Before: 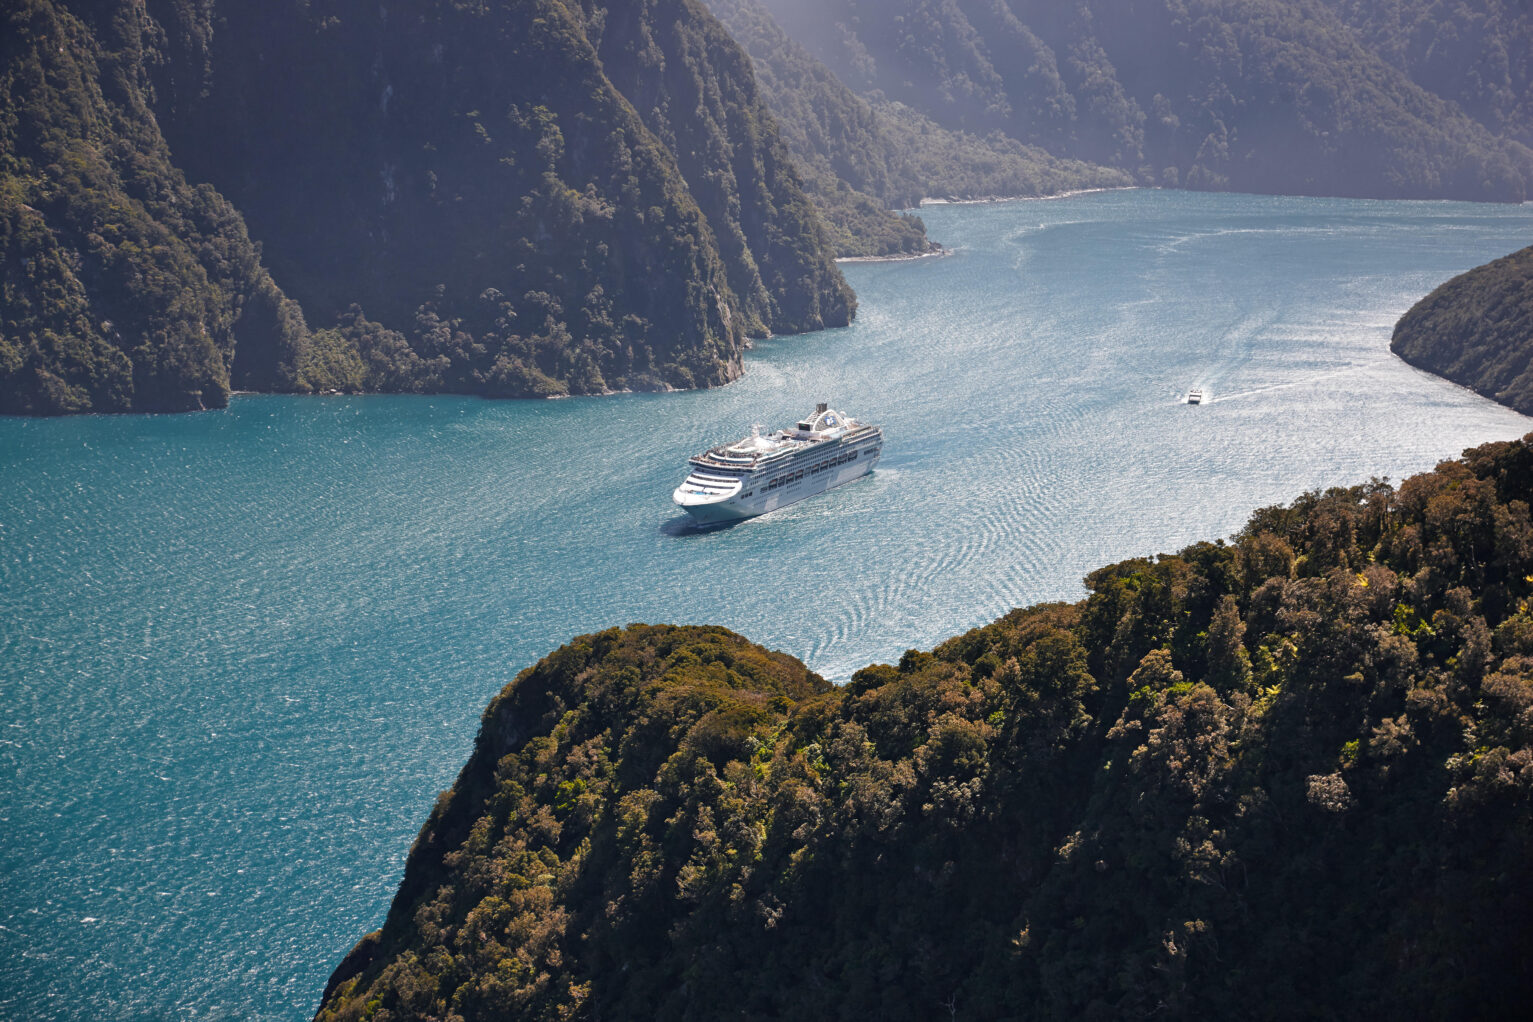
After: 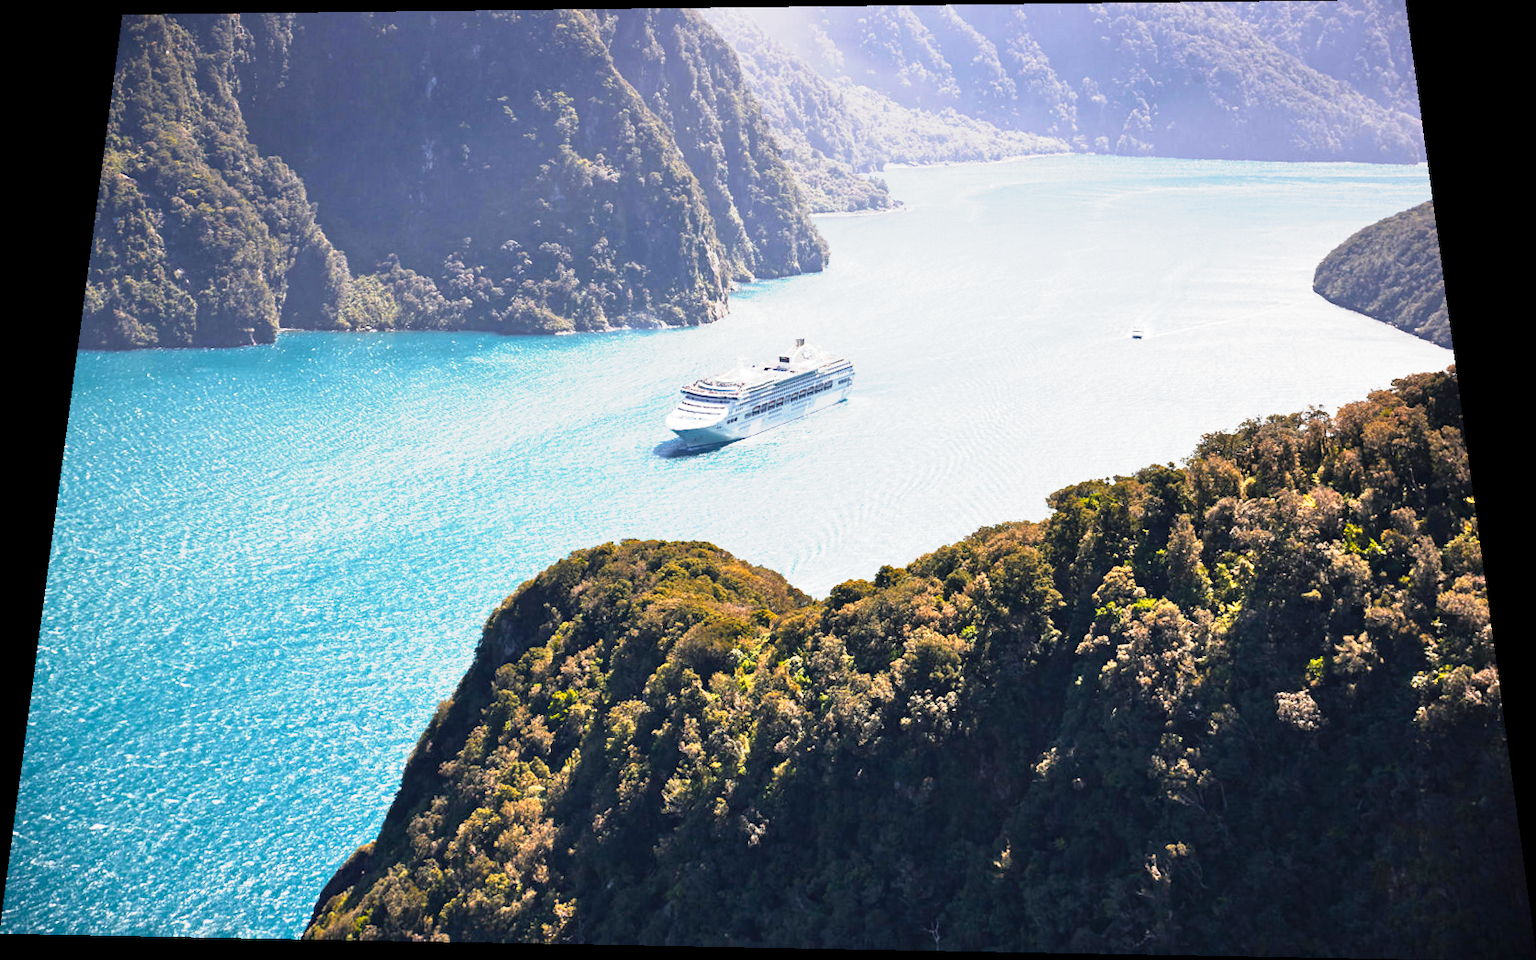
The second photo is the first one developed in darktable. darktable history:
tone curve: curves: ch0 [(0, 0) (0.003, 0.005) (0.011, 0.018) (0.025, 0.041) (0.044, 0.072) (0.069, 0.113) (0.1, 0.163) (0.136, 0.221) (0.177, 0.289) (0.224, 0.366) (0.277, 0.452) (0.335, 0.546) (0.399, 0.65) (0.468, 0.763) (0.543, 0.885) (0.623, 0.93) (0.709, 0.946) (0.801, 0.963) (0.898, 0.981) (1, 1)], preserve colors none
rotate and perspective: rotation 0.128°, lens shift (vertical) -0.181, lens shift (horizontal) -0.044, shear 0.001, automatic cropping off
